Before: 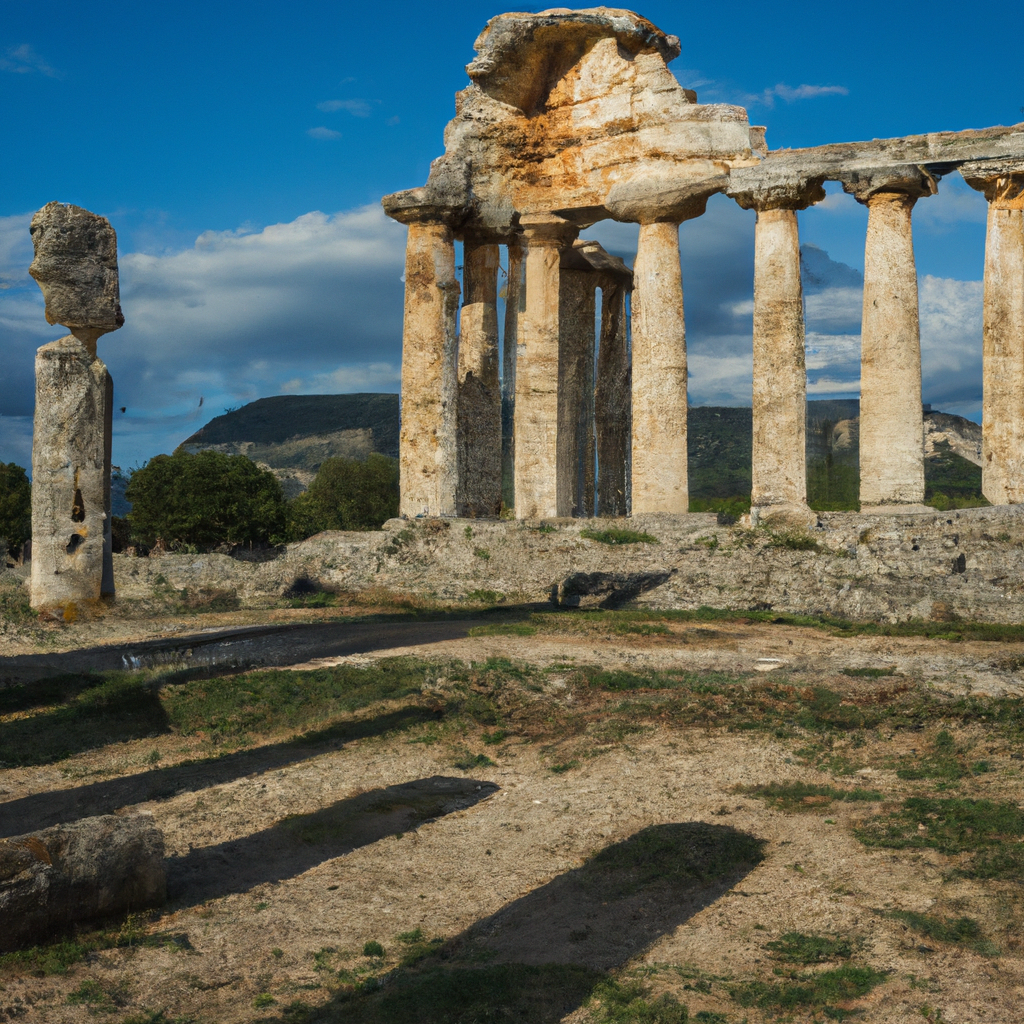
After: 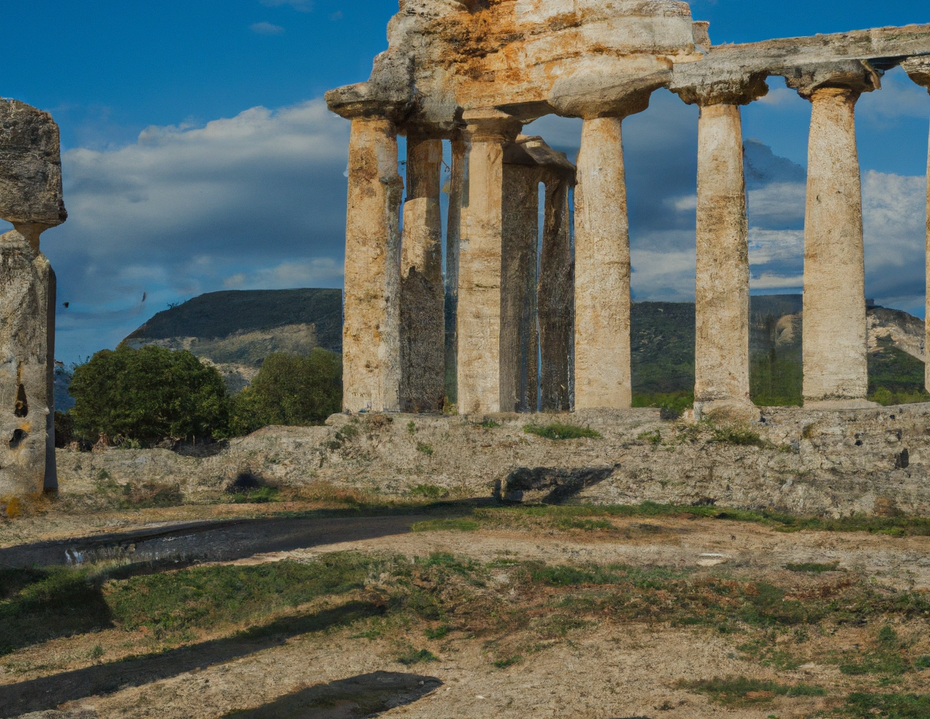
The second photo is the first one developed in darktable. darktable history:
crop: left 5.596%, top 10.314%, right 3.534%, bottom 19.395%
tone equalizer: -8 EV 0.25 EV, -7 EV 0.417 EV, -6 EV 0.417 EV, -5 EV 0.25 EV, -3 EV -0.25 EV, -2 EV -0.417 EV, -1 EV -0.417 EV, +0 EV -0.25 EV, edges refinement/feathering 500, mask exposure compensation -1.57 EV, preserve details guided filter
